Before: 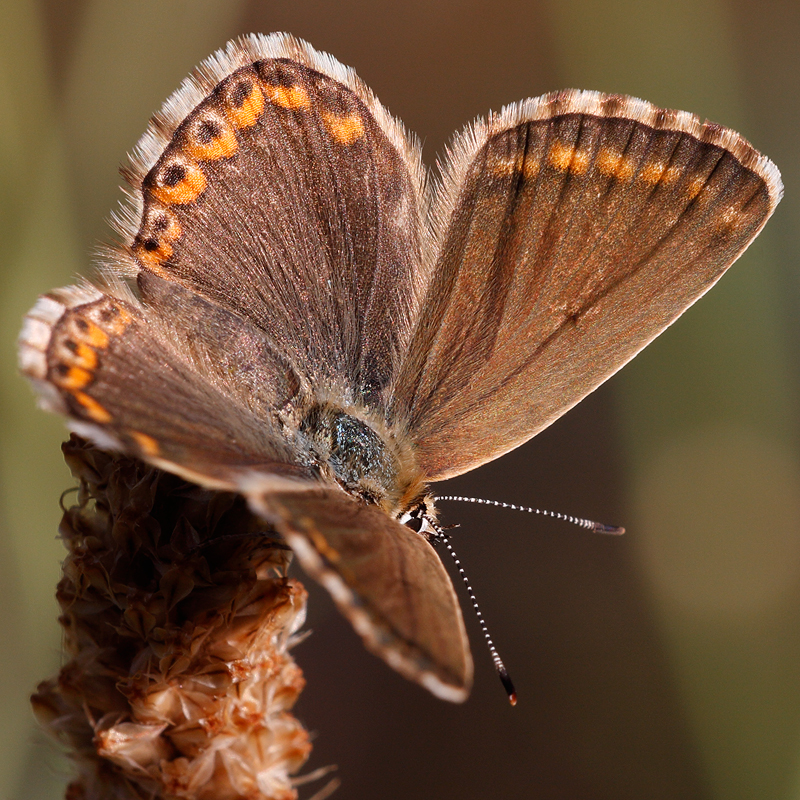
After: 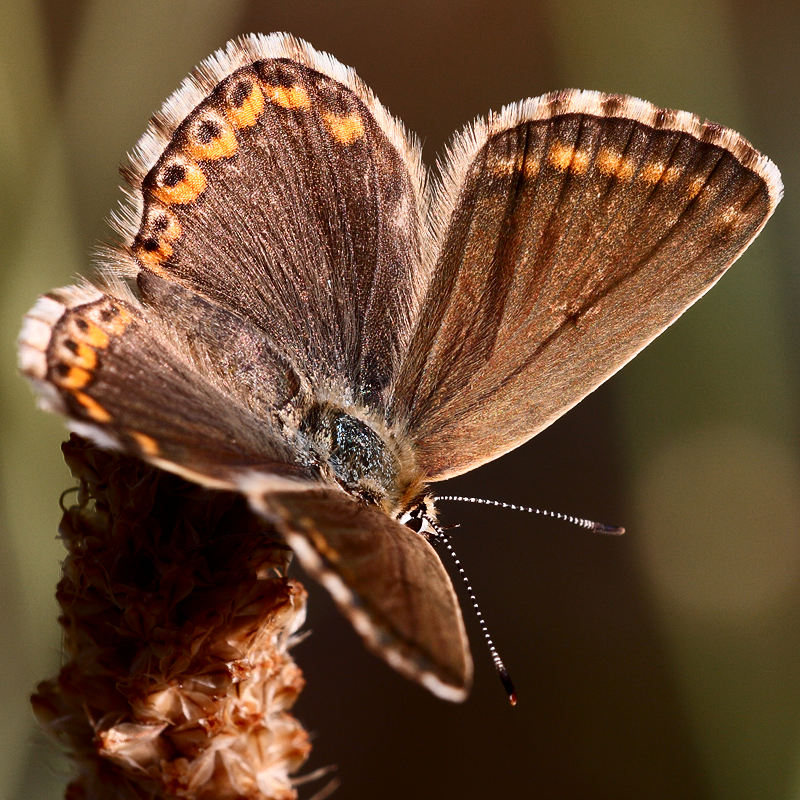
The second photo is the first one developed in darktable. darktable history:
rotate and perspective: crop left 0, crop top 0
contrast brightness saturation: contrast 0.28
